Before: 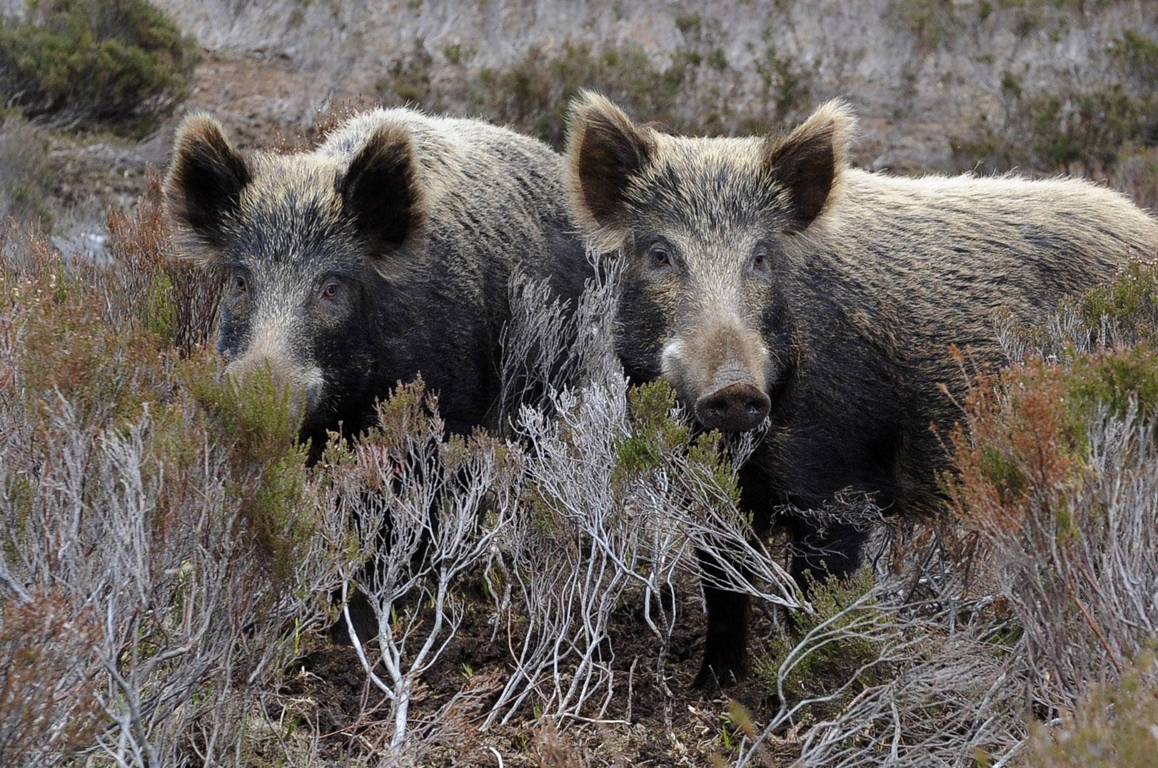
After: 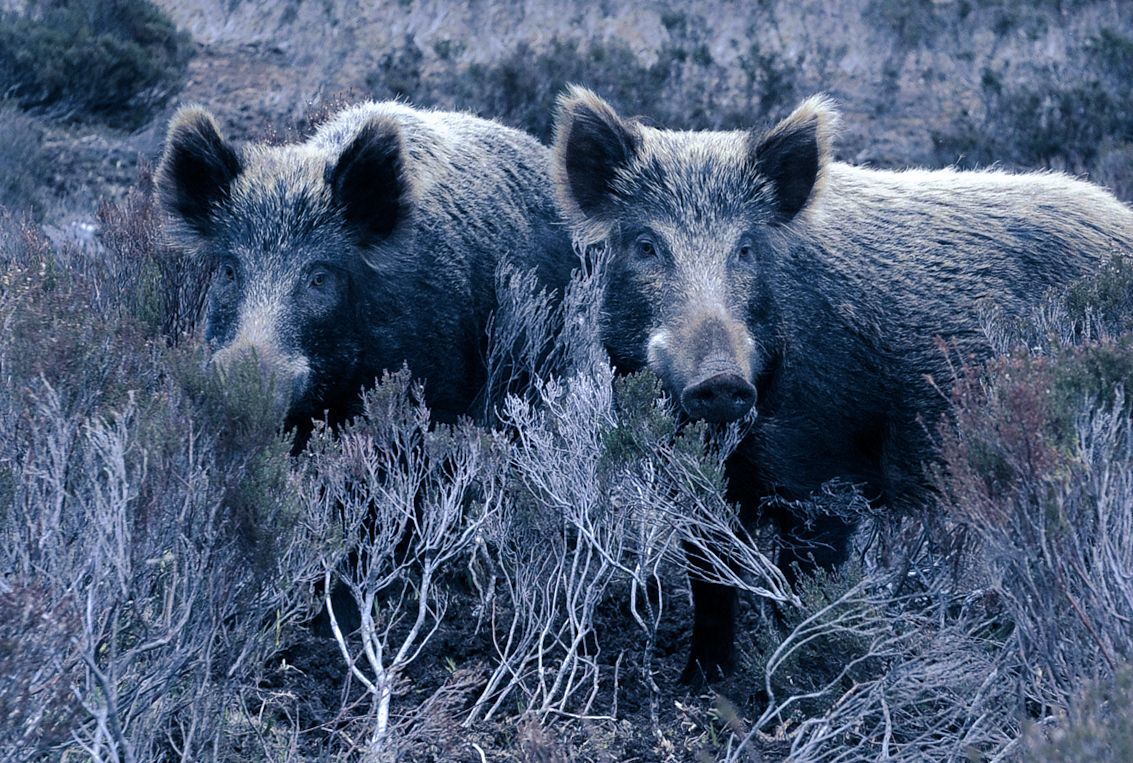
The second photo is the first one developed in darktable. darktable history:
rotate and perspective: rotation 0.226°, lens shift (vertical) -0.042, crop left 0.023, crop right 0.982, crop top 0.006, crop bottom 0.994
white balance: red 0.948, green 1.02, blue 1.176
split-toning: shadows › hue 226.8°, shadows › saturation 0.84
